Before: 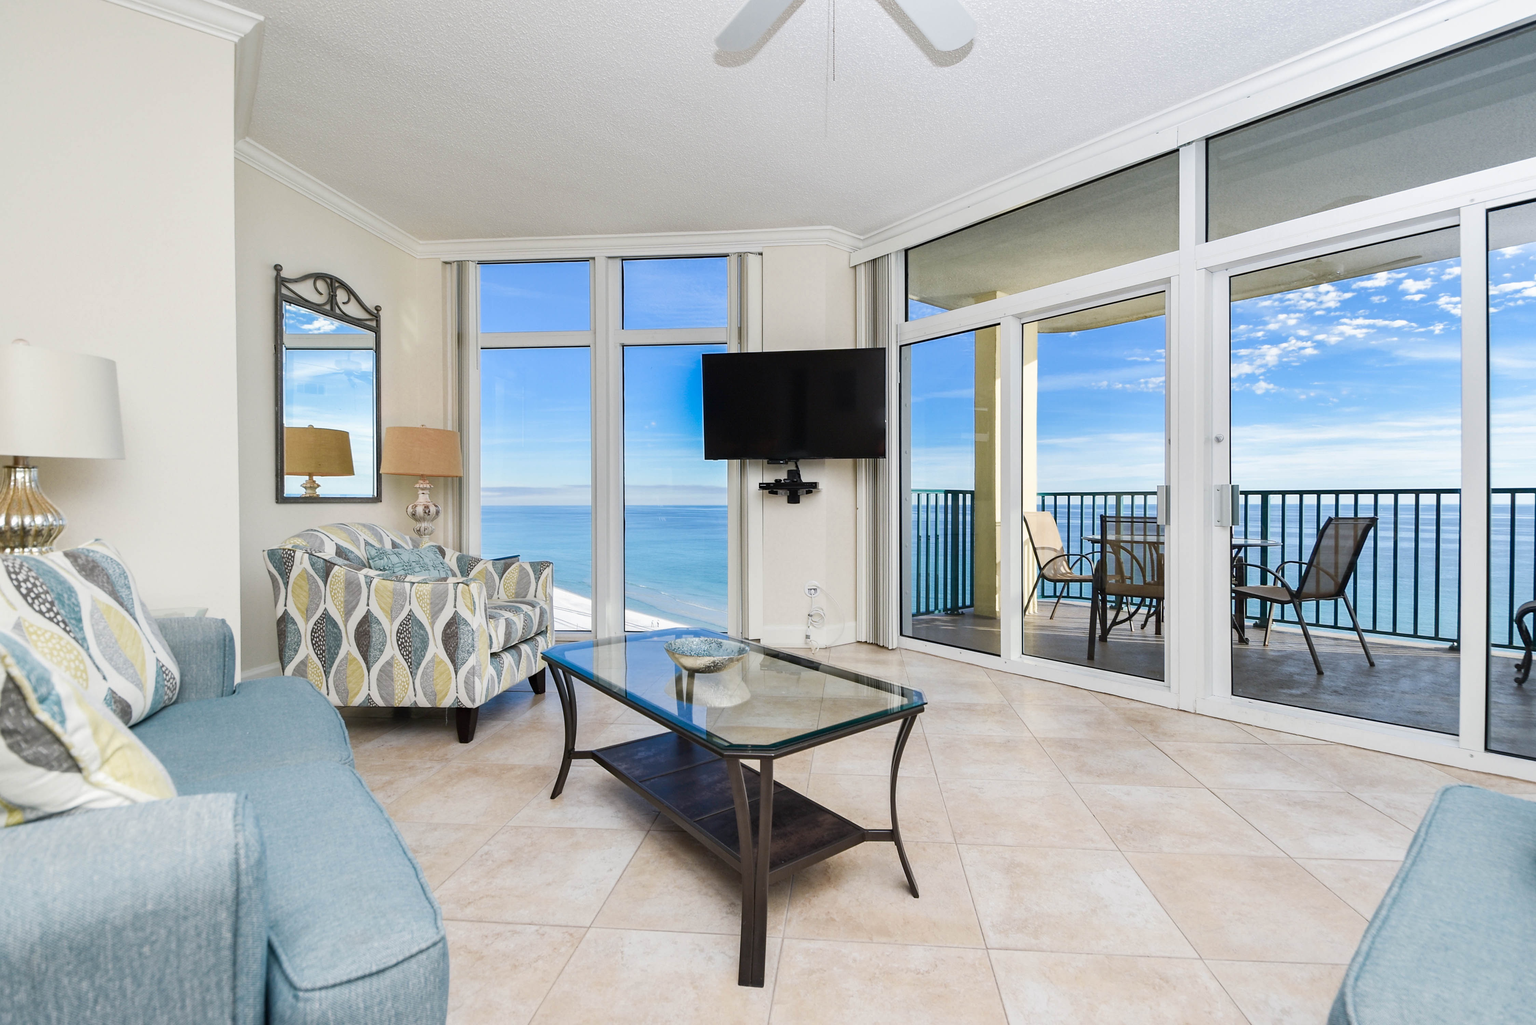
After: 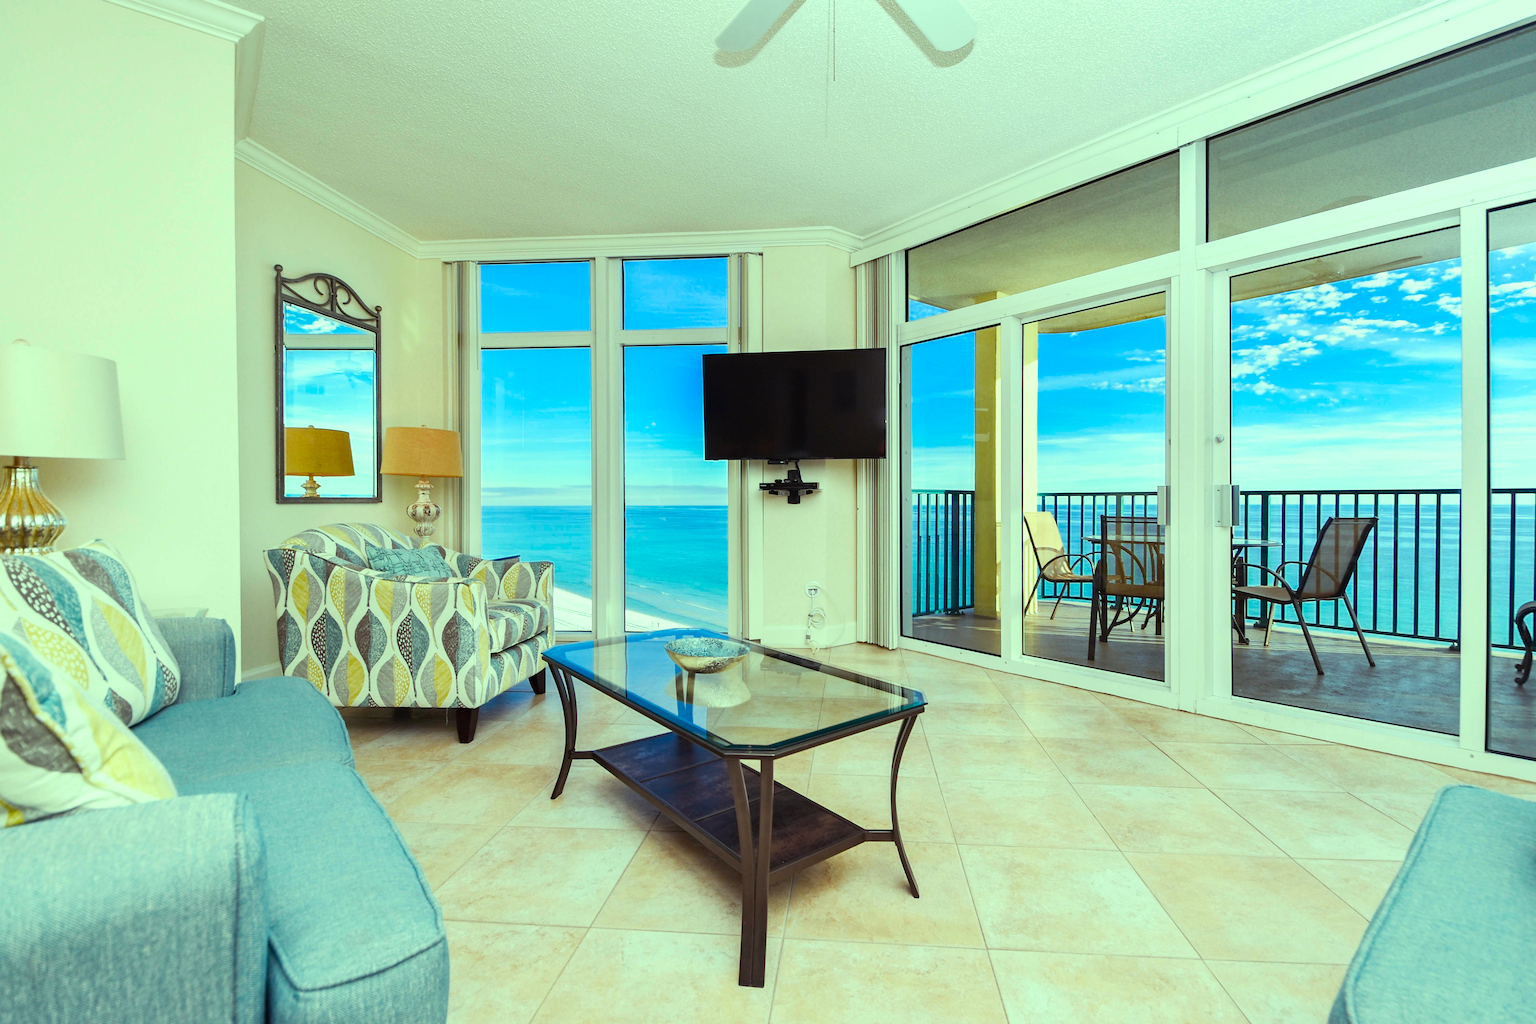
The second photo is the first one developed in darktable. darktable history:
color balance rgb: power › chroma 0.303%, power › hue 22.7°, highlights gain › luminance 15.496%, highlights gain › chroma 7.078%, highlights gain › hue 127.11°, perceptual saturation grading › global saturation 40.586%, global vibrance 15.202%
